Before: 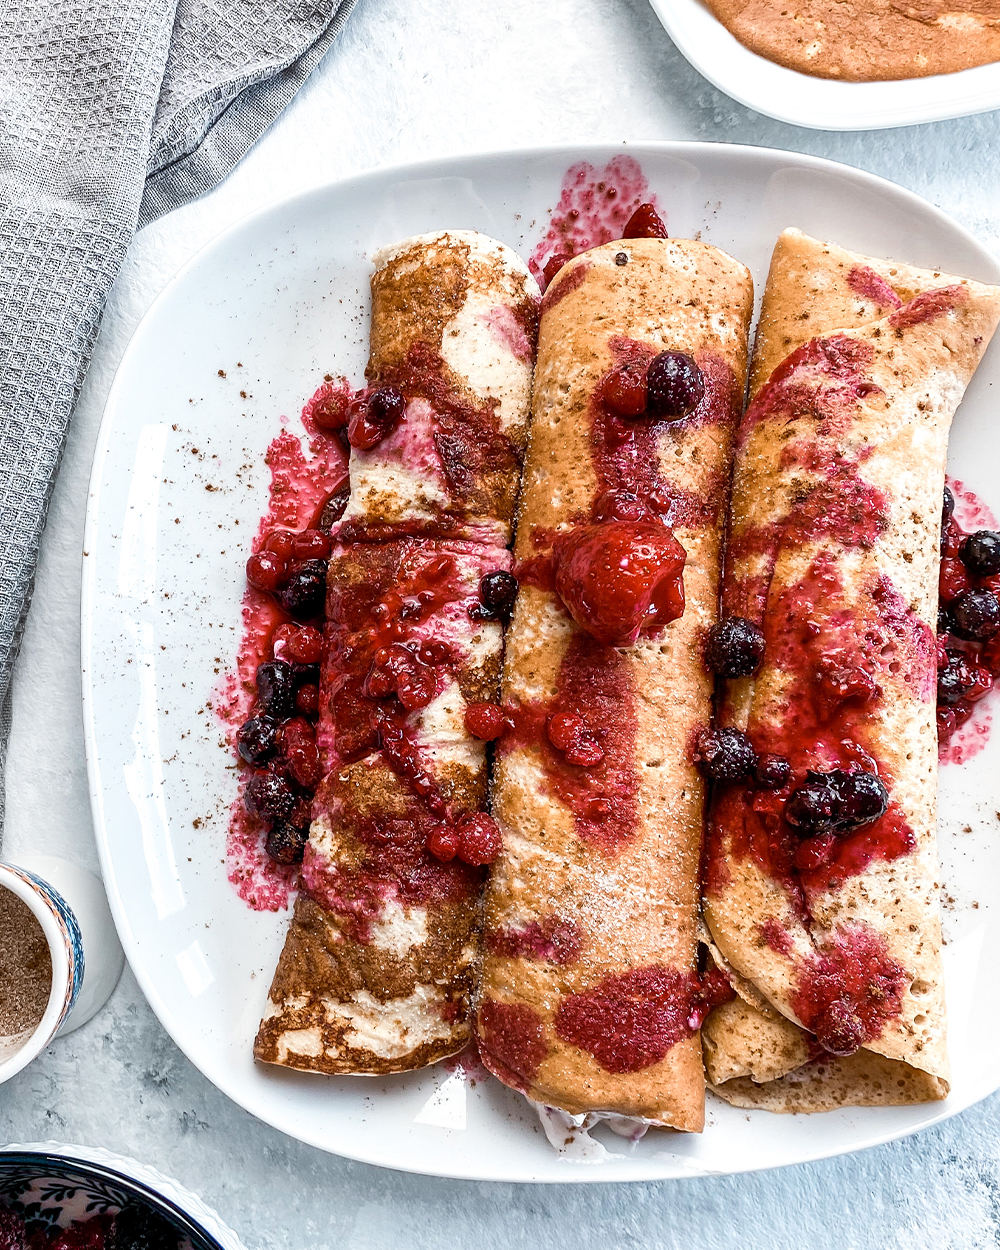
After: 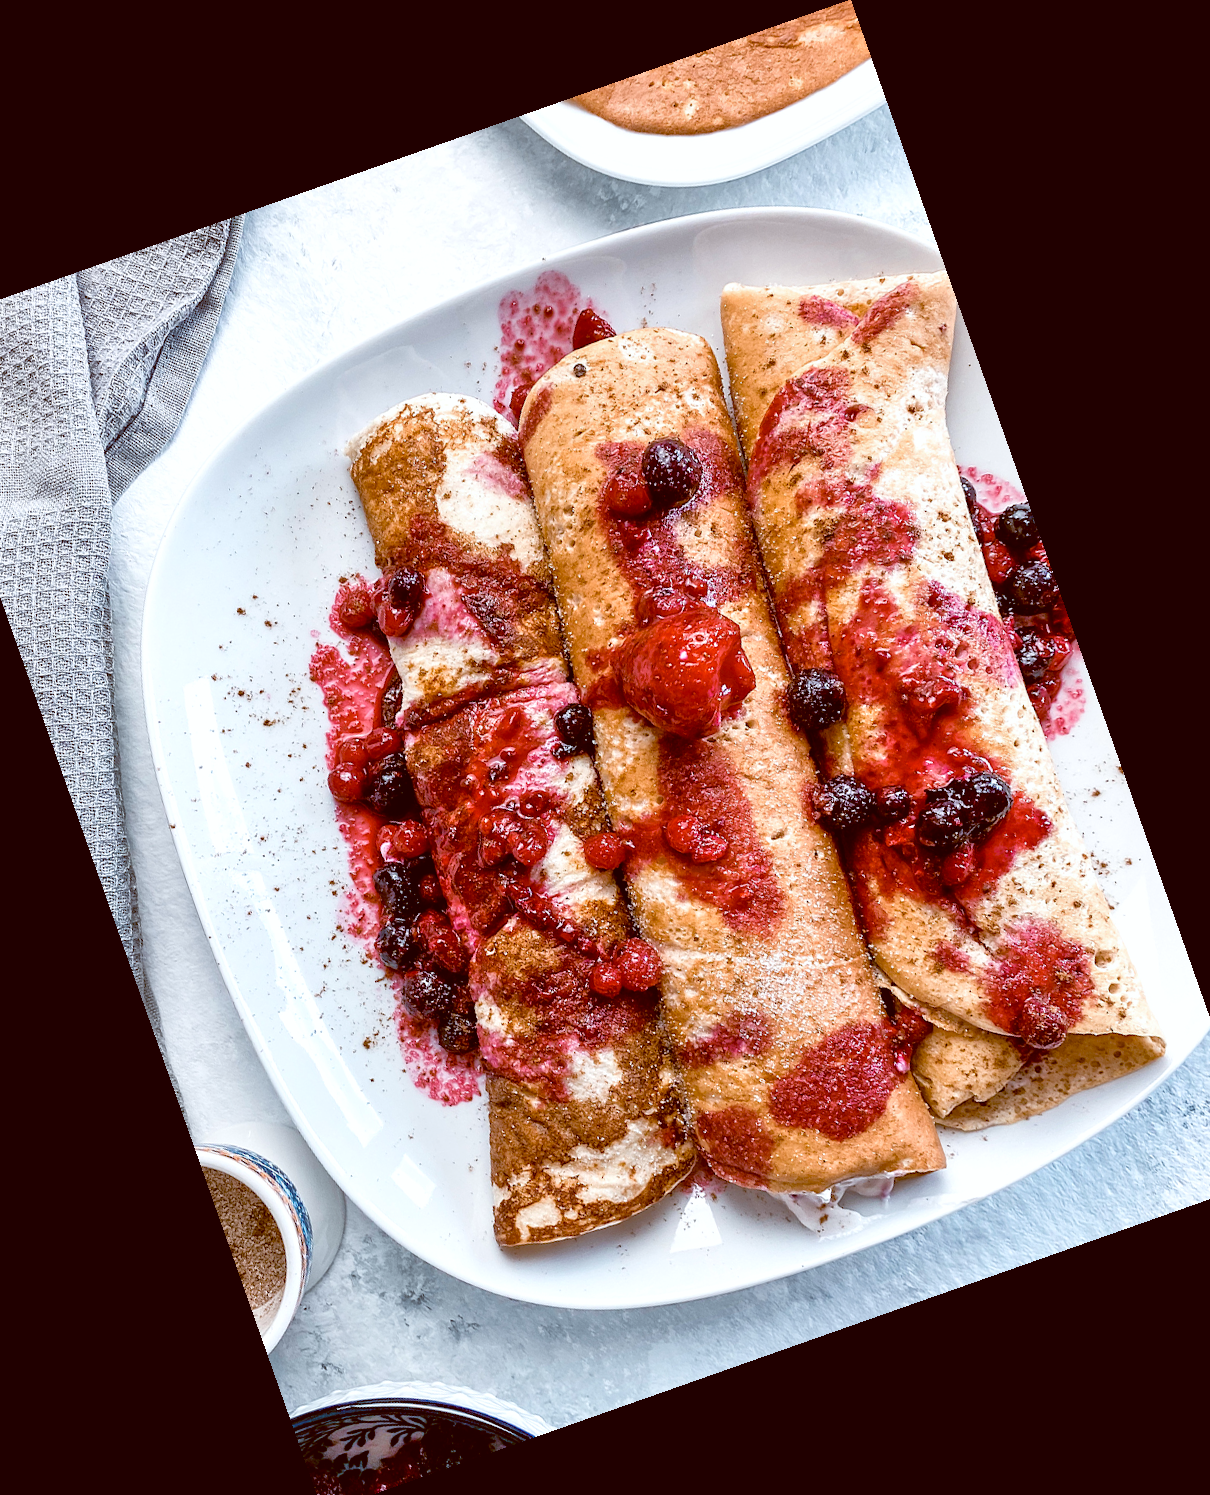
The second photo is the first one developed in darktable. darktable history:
tone equalizer: -8 EV 0.001 EV, -7 EV -0.004 EV, -6 EV 0.009 EV, -5 EV 0.032 EV, -4 EV 0.276 EV, -3 EV 0.644 EV, -2 EV 0.584 EV, -1 EV 0.187 EV, +0 EV 0.024 EV
crop and rotate: angle 19.43°, left 6.812%, right 4.125%, bottom 1.087%
exposure: compensate highlight preservation false
color balance: lift [1, 1.015, 1.004, 0.985], gamma [1, 0.958, 0.971, 1.042], gain [1, 0.956, 0.977, 1.044]
